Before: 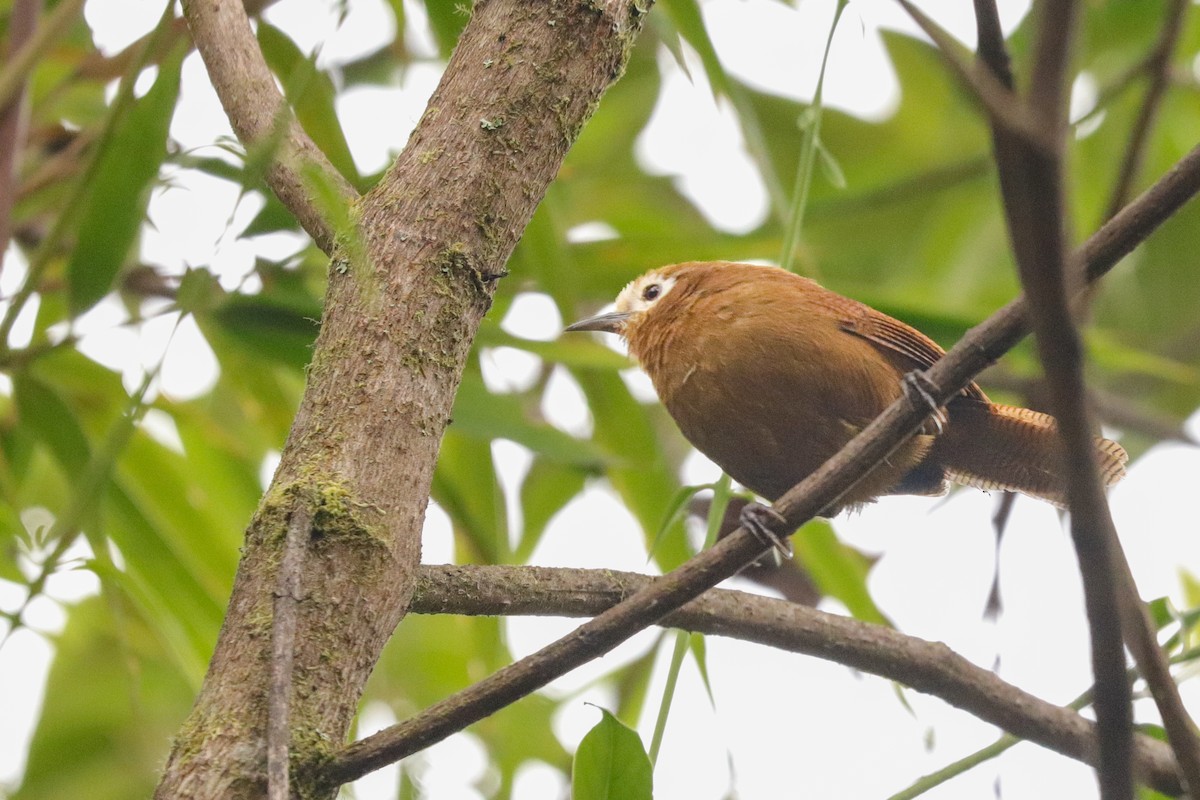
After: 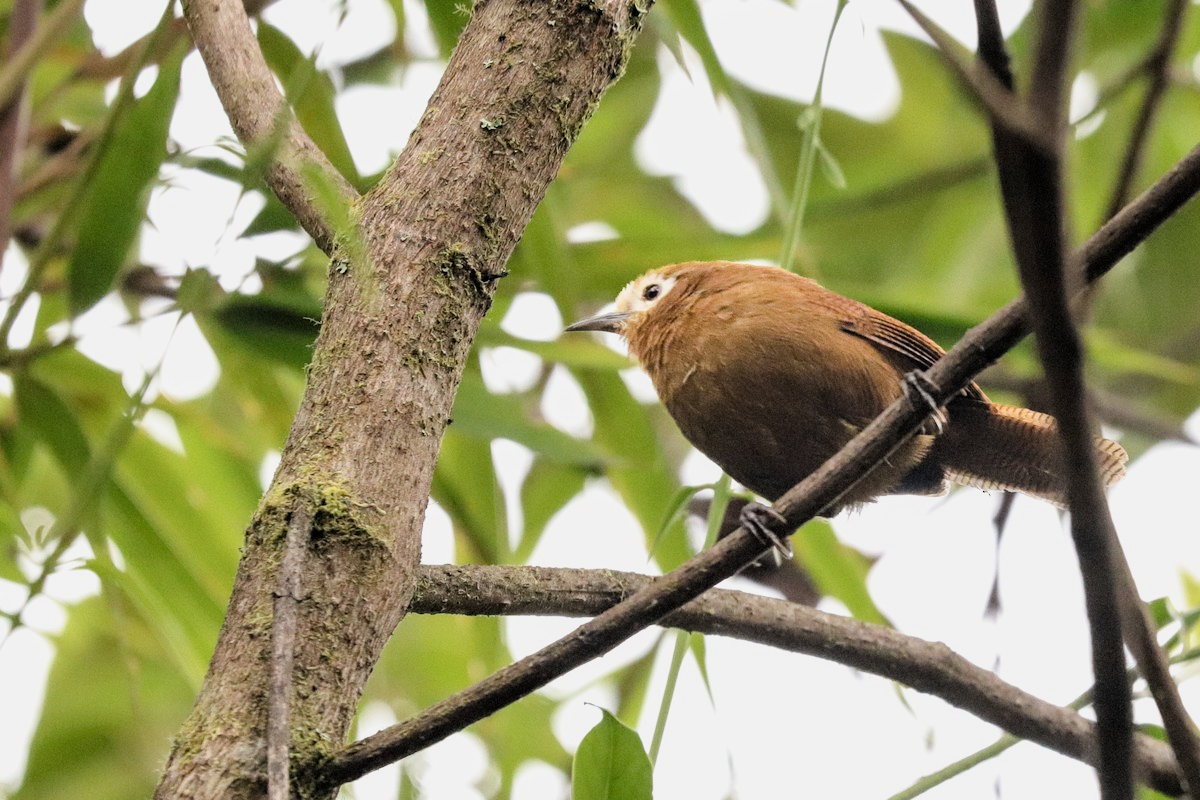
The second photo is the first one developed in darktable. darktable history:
filmic rgb: black relative exposure -4.02 EV, white relative exposure 2.99 EV, hardness 3, contrast 1.484
